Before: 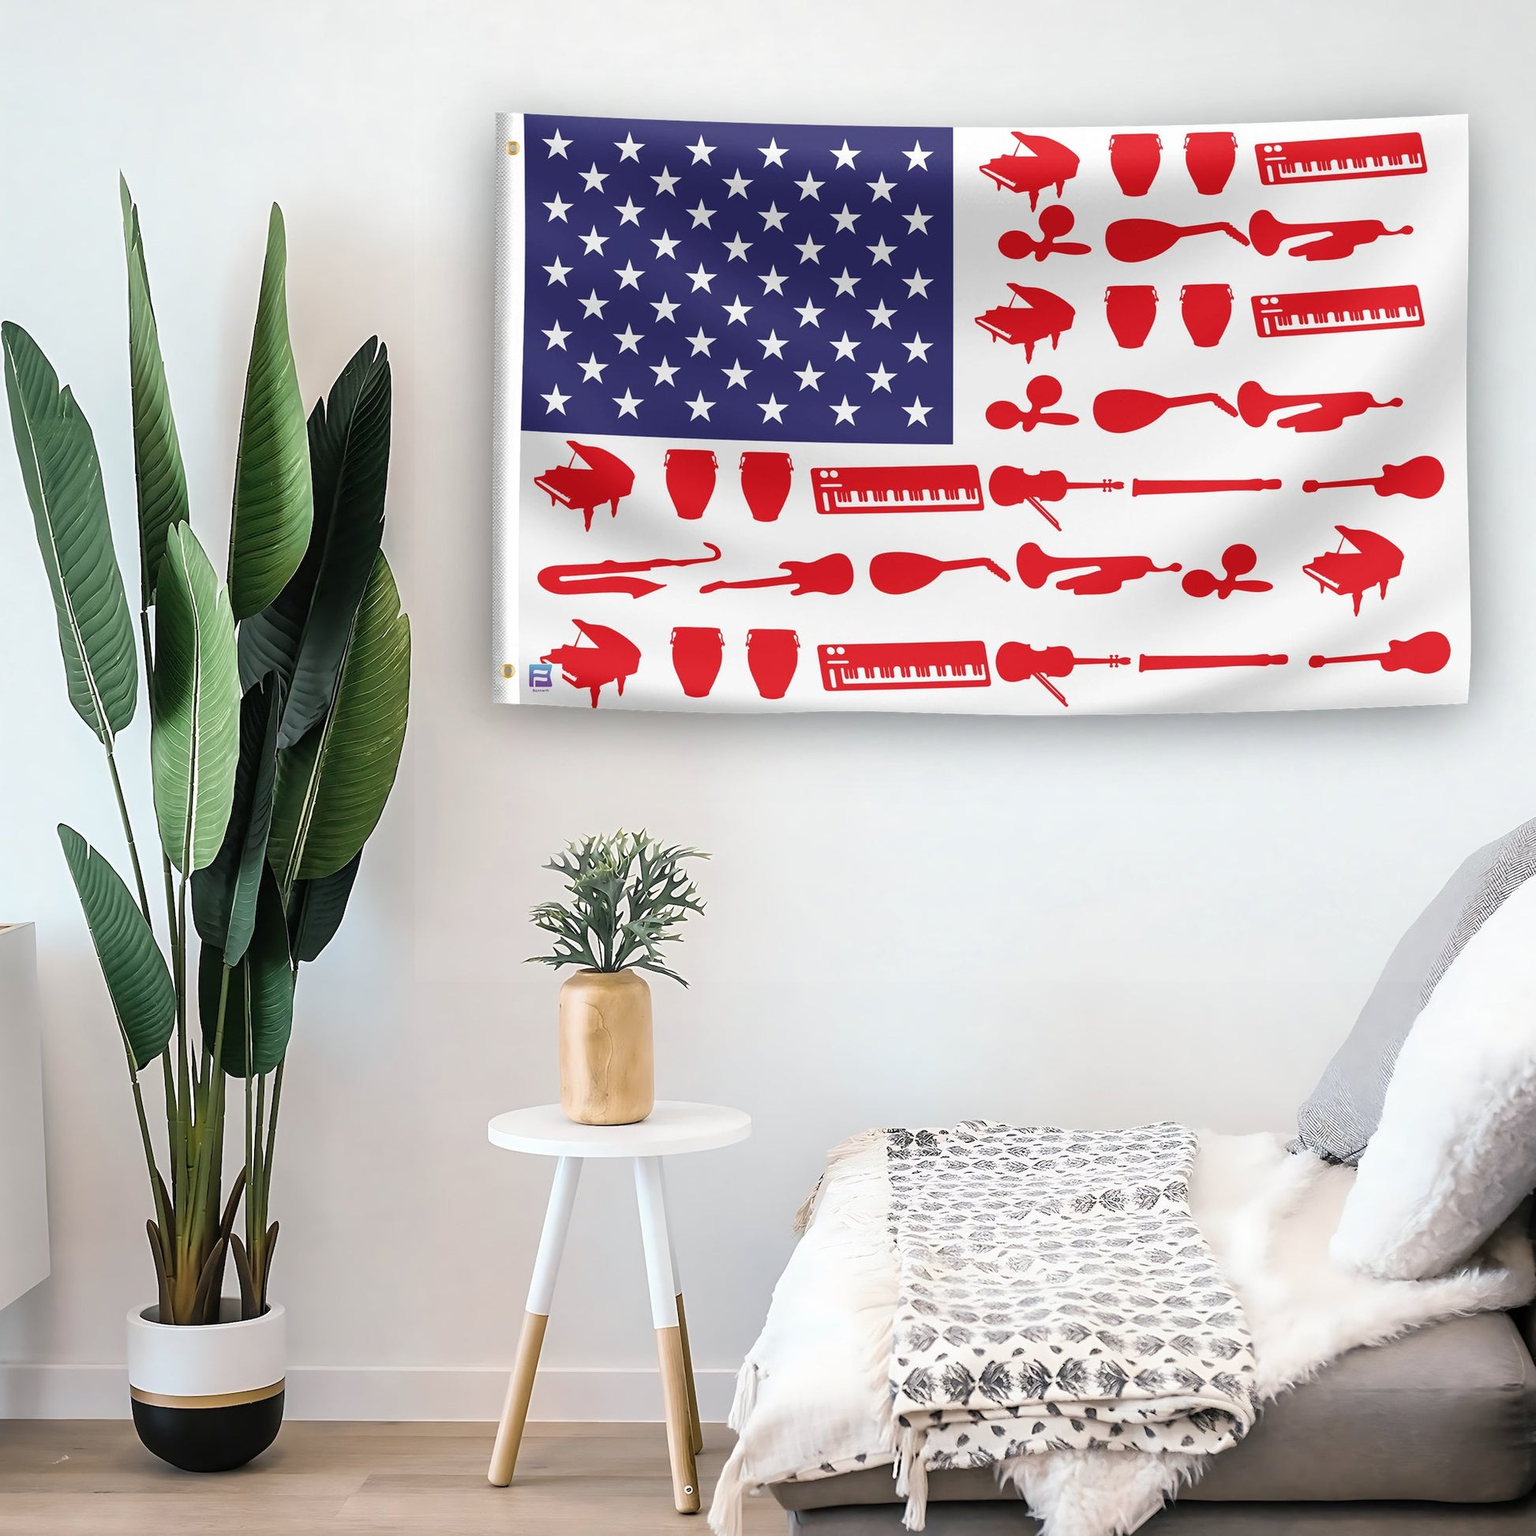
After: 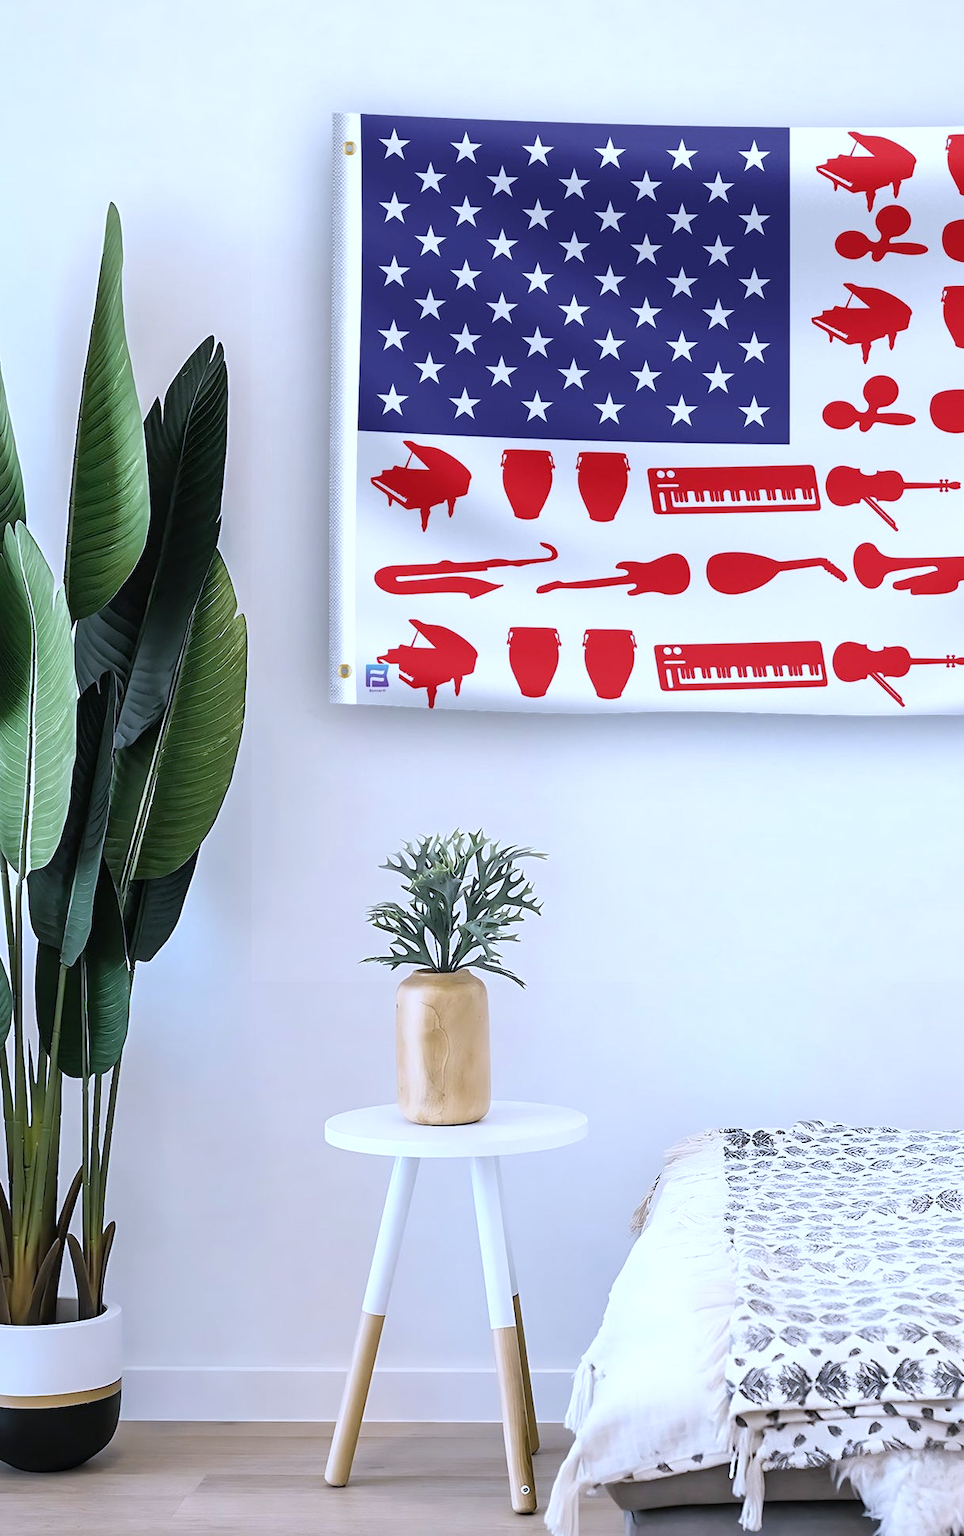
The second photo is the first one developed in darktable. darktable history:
white balance: red 0.948, green 1.02, blue 1.176
crop: left 10.644%, right 26.528%
